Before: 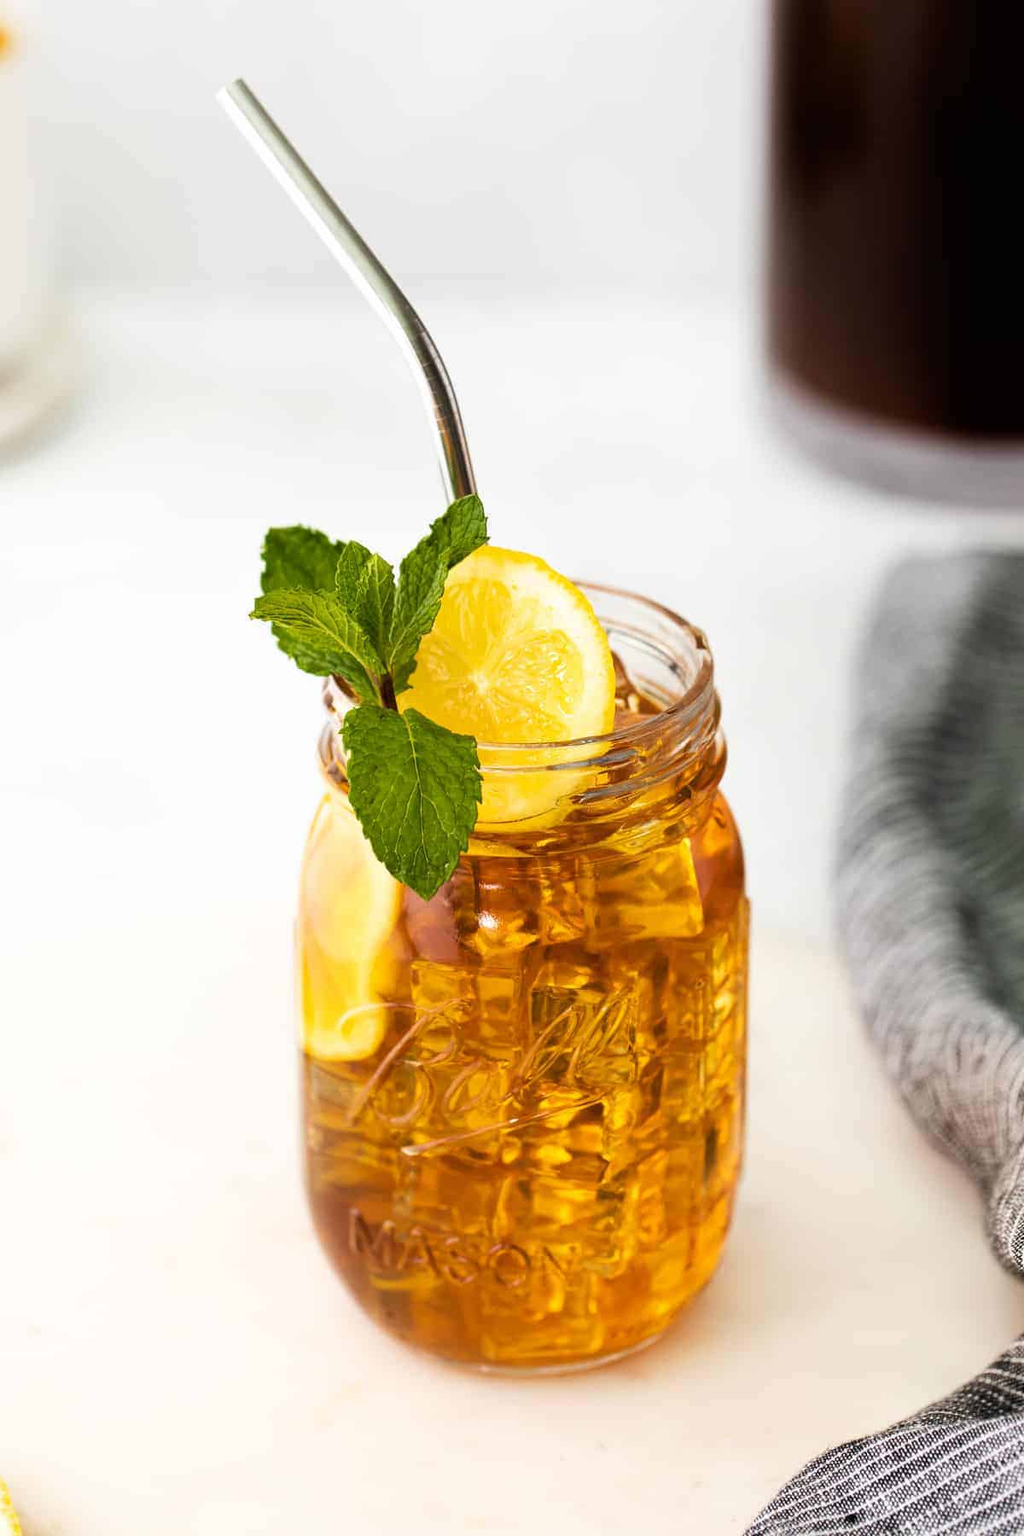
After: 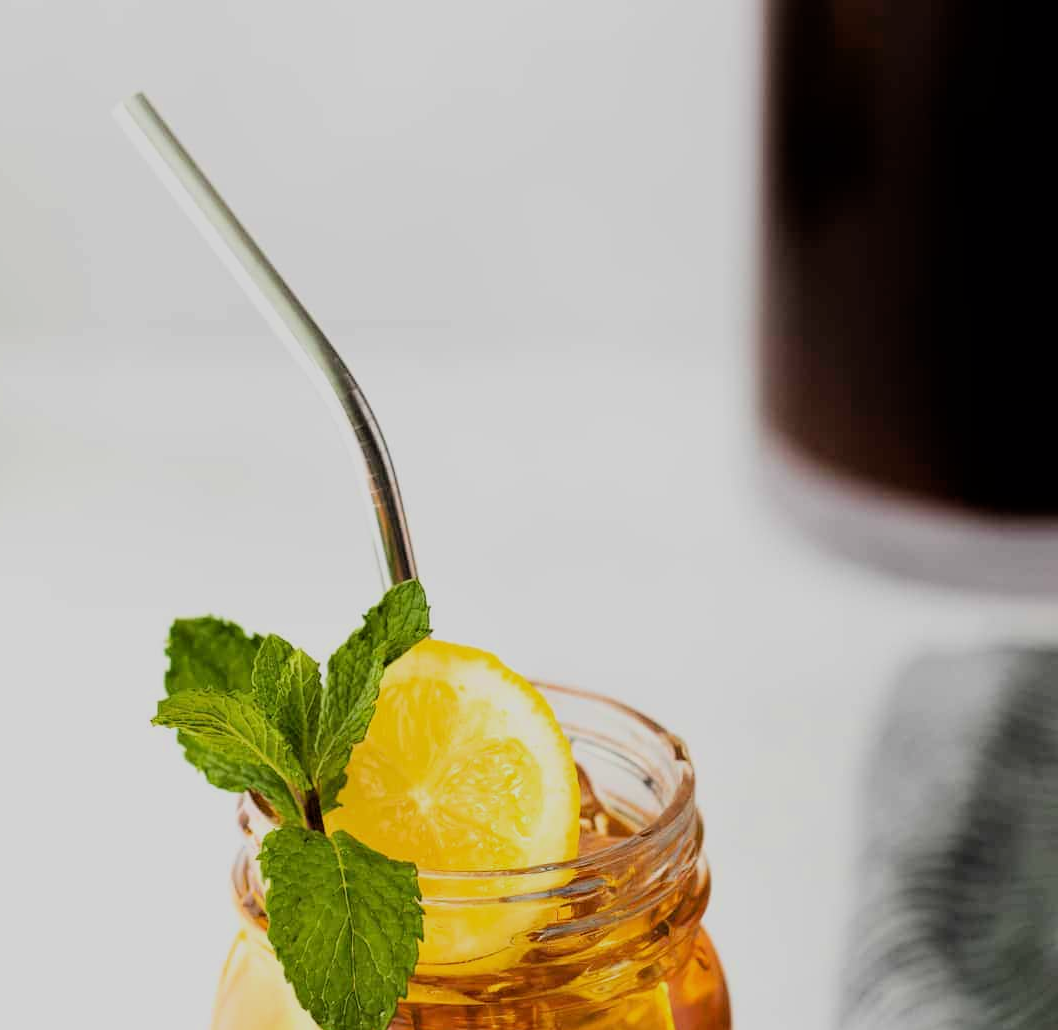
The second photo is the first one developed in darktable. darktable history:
crop and rotate: left 11.812%, bottom 42.776%
filmic rgb: black relative exposure -7.65 EV, white relative exposure 4.56 EV, hardness 3.61, color science v6 (2022)
